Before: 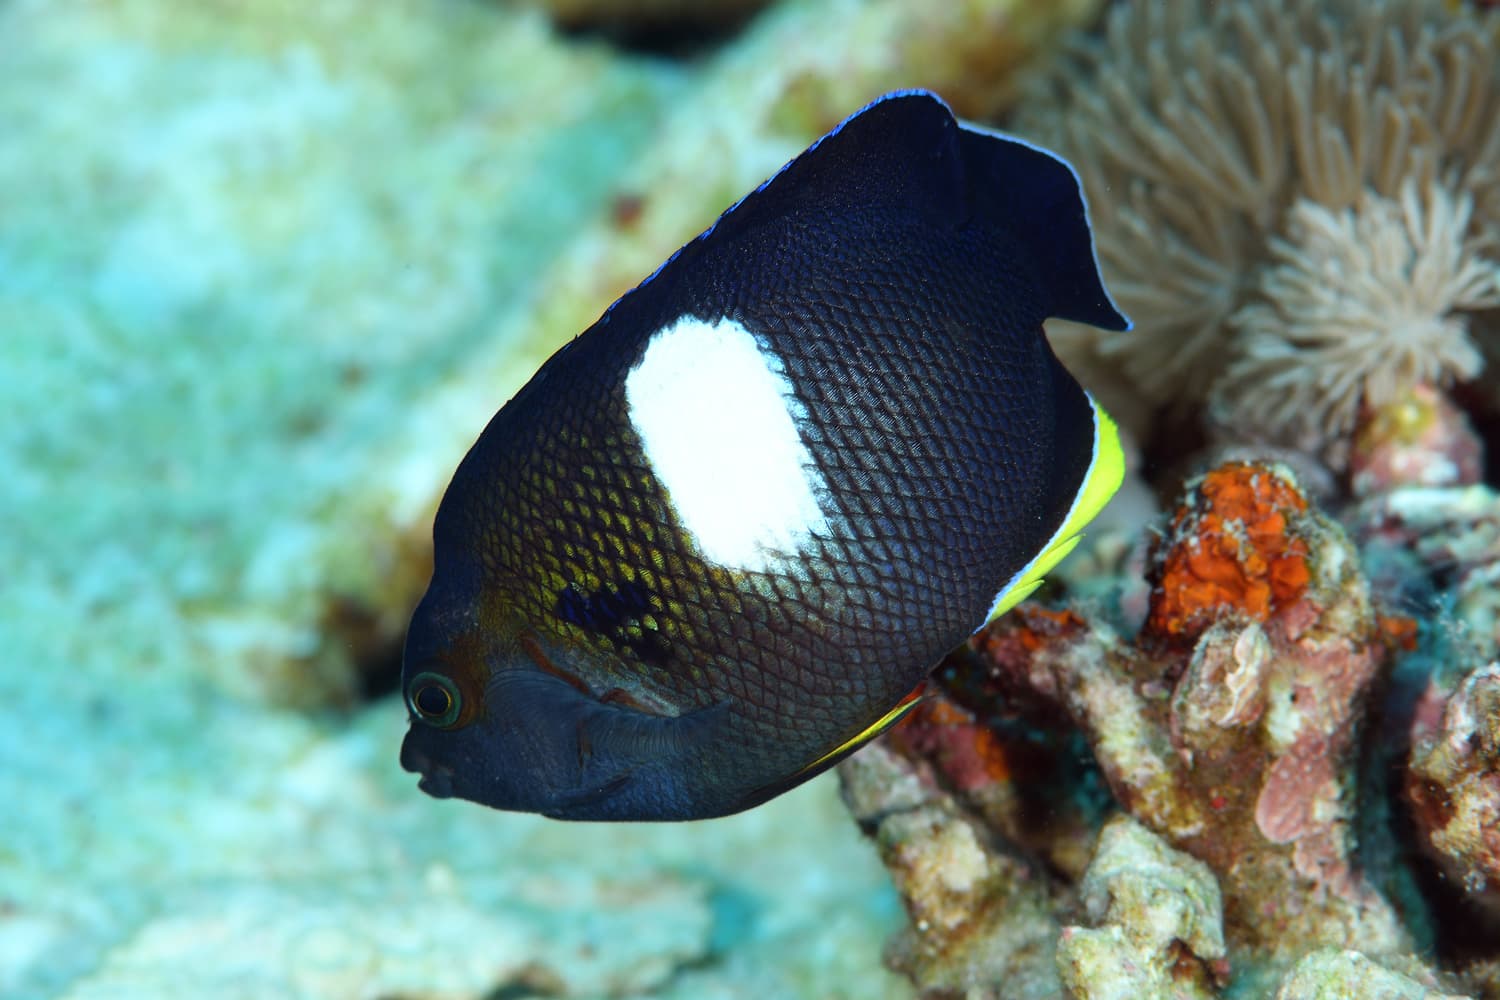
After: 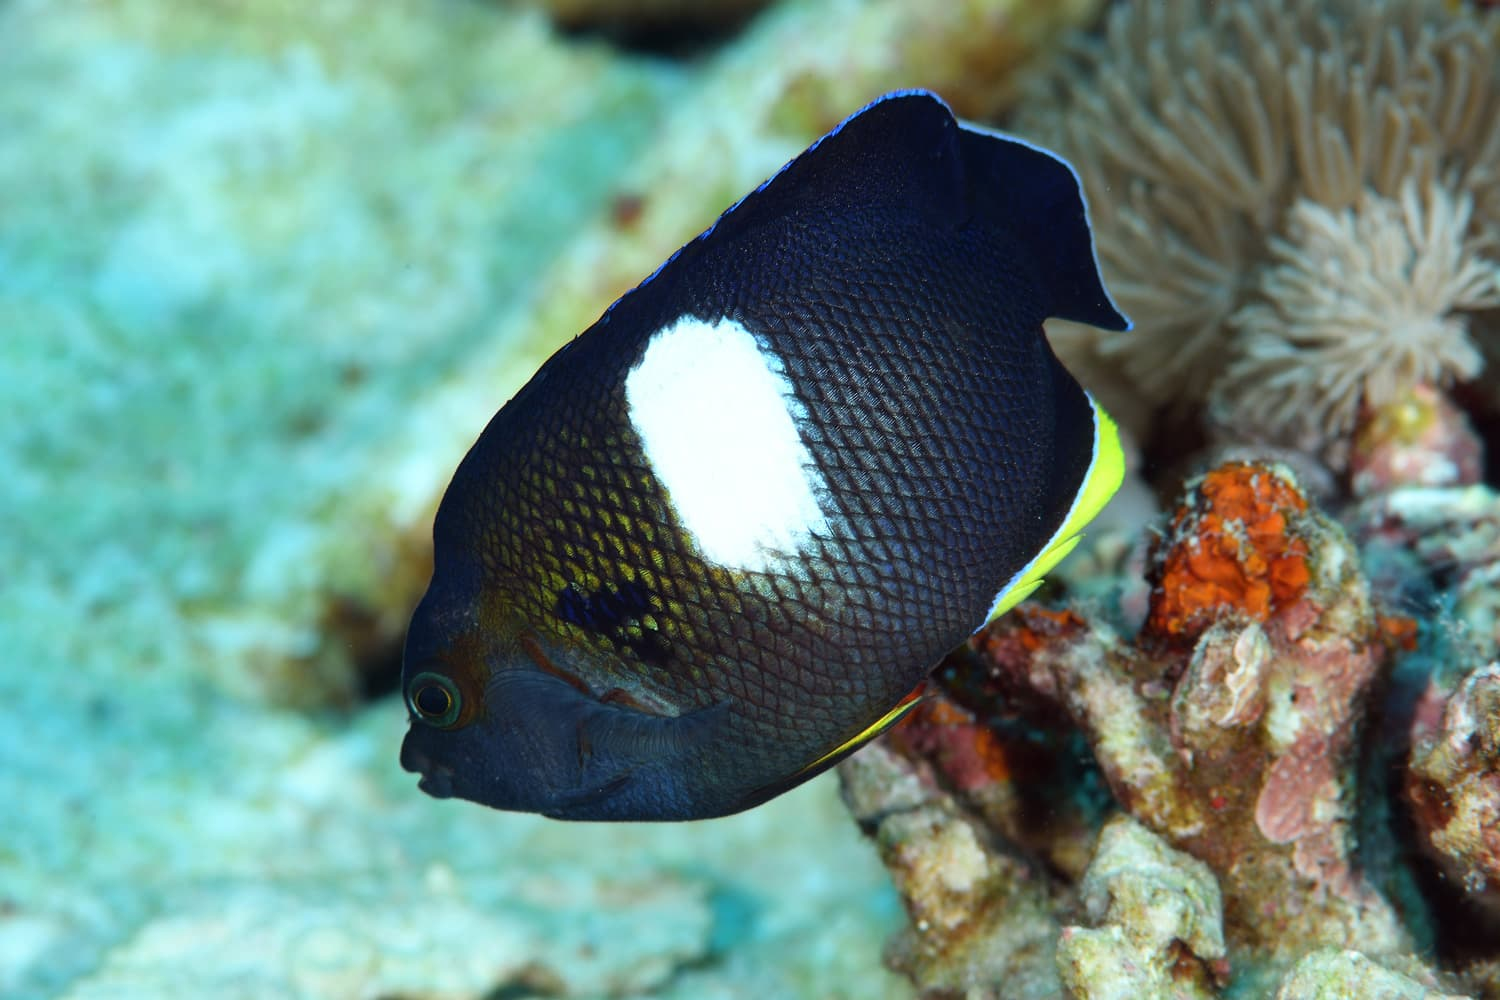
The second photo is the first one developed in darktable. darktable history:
shadows and highlights: shadows 20.73, highlights -35.54, soften with gaussian
